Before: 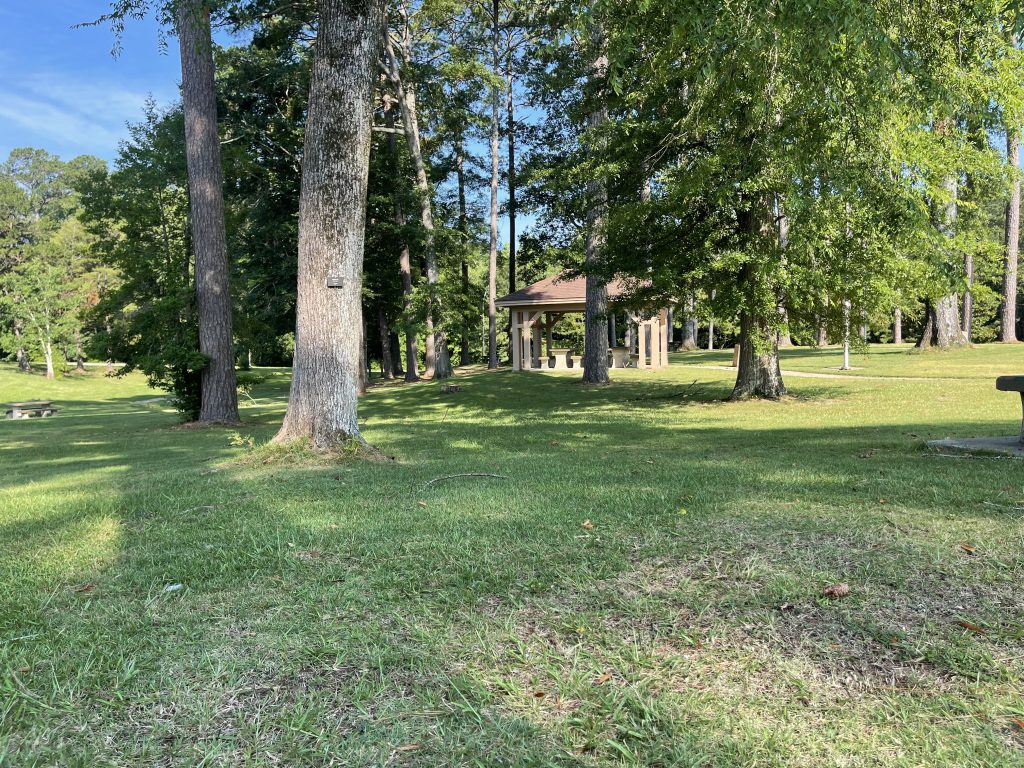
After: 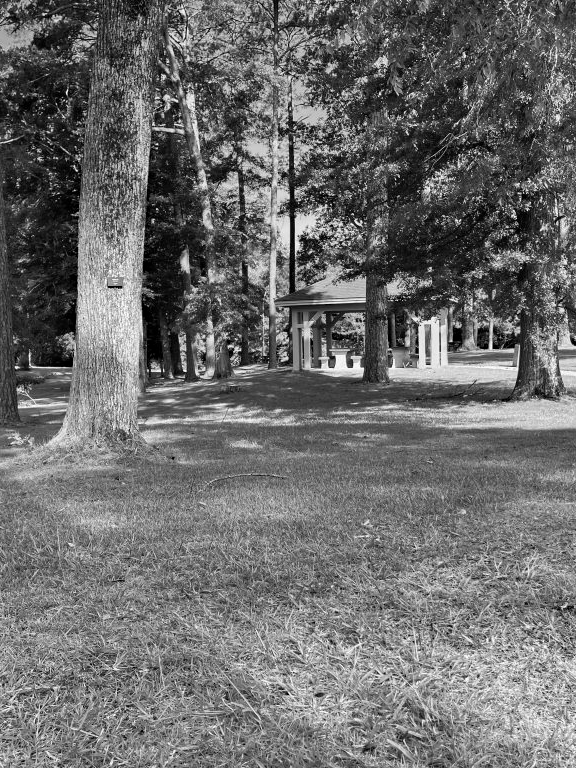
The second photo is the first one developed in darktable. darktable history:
haze removal: strength 0.29, distance 0.25, compatibility mode true, adaptive false
white balance: red 0.982, blue 1.018
crop: left 21.496%, right 22.254%
monochrome: on, module defaults
